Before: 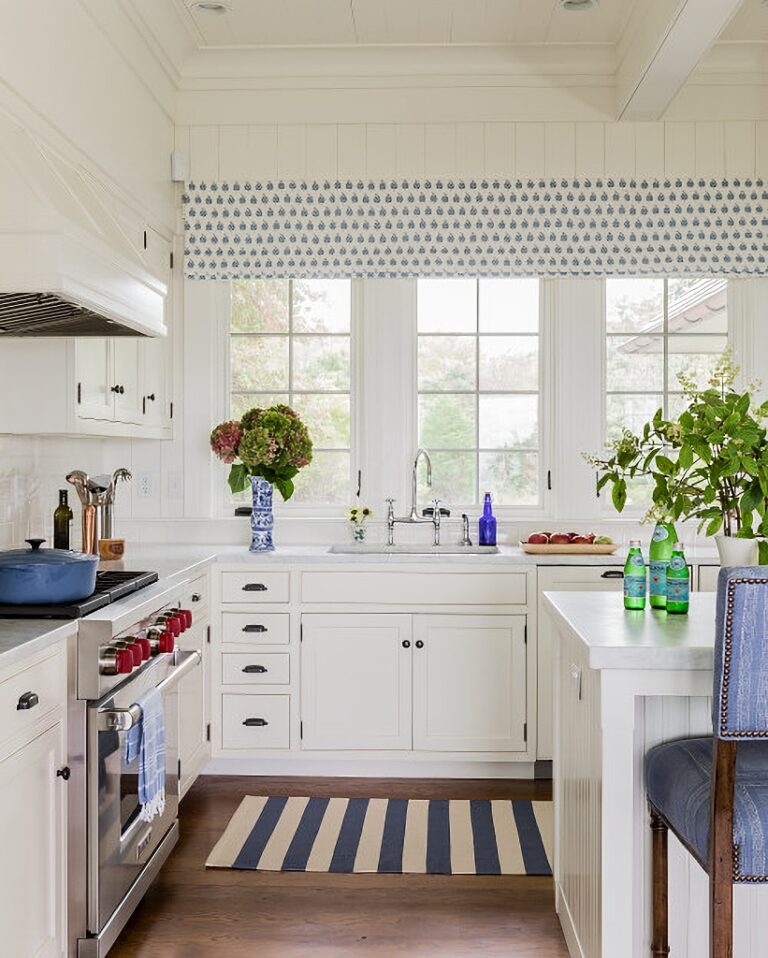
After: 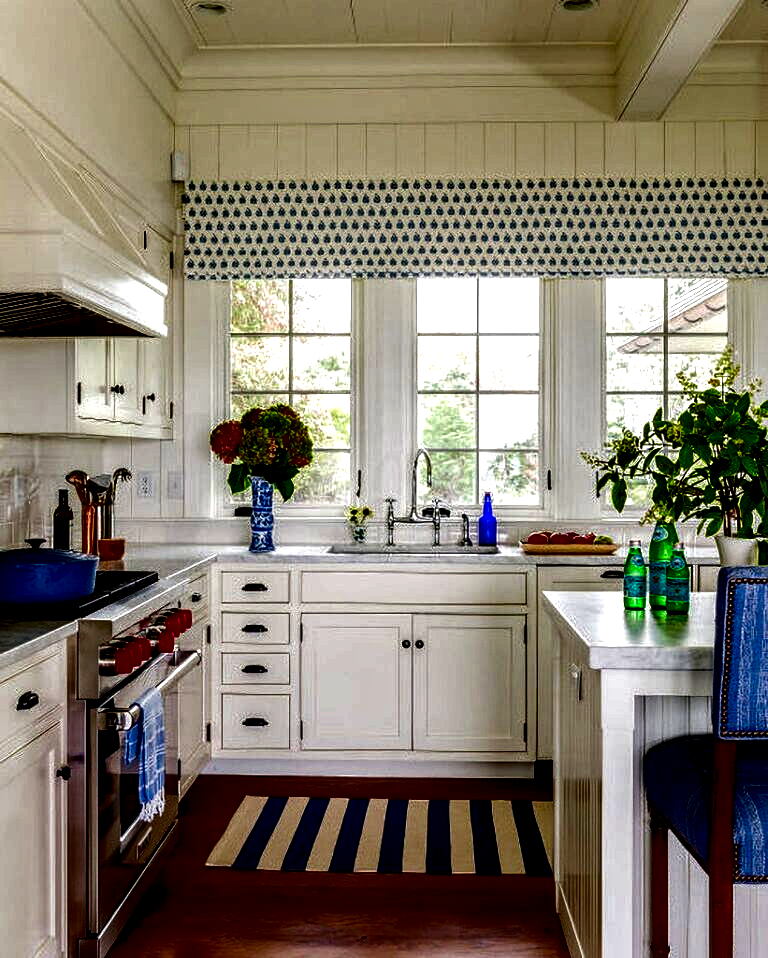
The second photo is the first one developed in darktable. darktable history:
local contrast: highlights 20%, shadows 71%, detail 170%
contrast brightness saturation: brightness -0.981, saturation 0.999
tone equalizer: -8 EV -0.385 EV, -7 EV -0.409 EV, -6 EV -0.341 EV, -5 EV -0.205 EV, -3 EV 0.221 EV, -2 EV 0.355 EV, -1 EV 0.384 EV, +0 EV 0.415 EV, edges refinement/feathering 500, mask exposure compensation -1.57 EV, preserve details no
